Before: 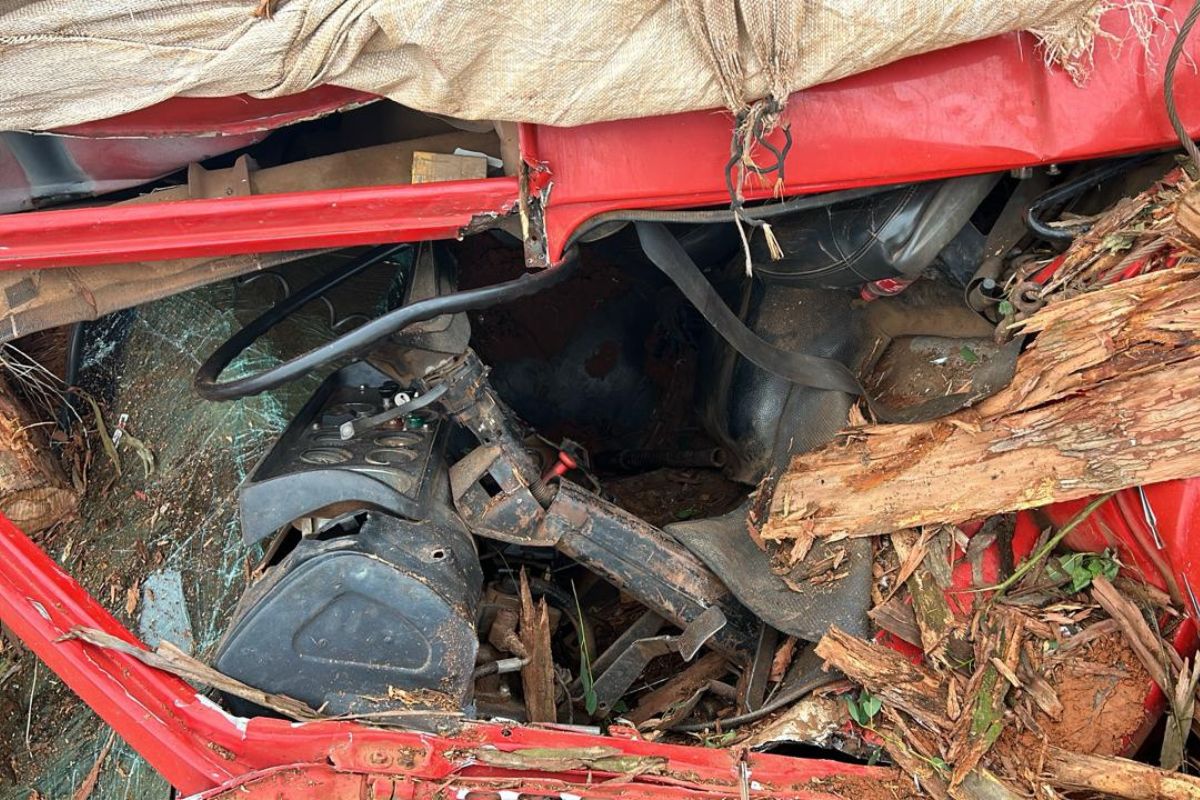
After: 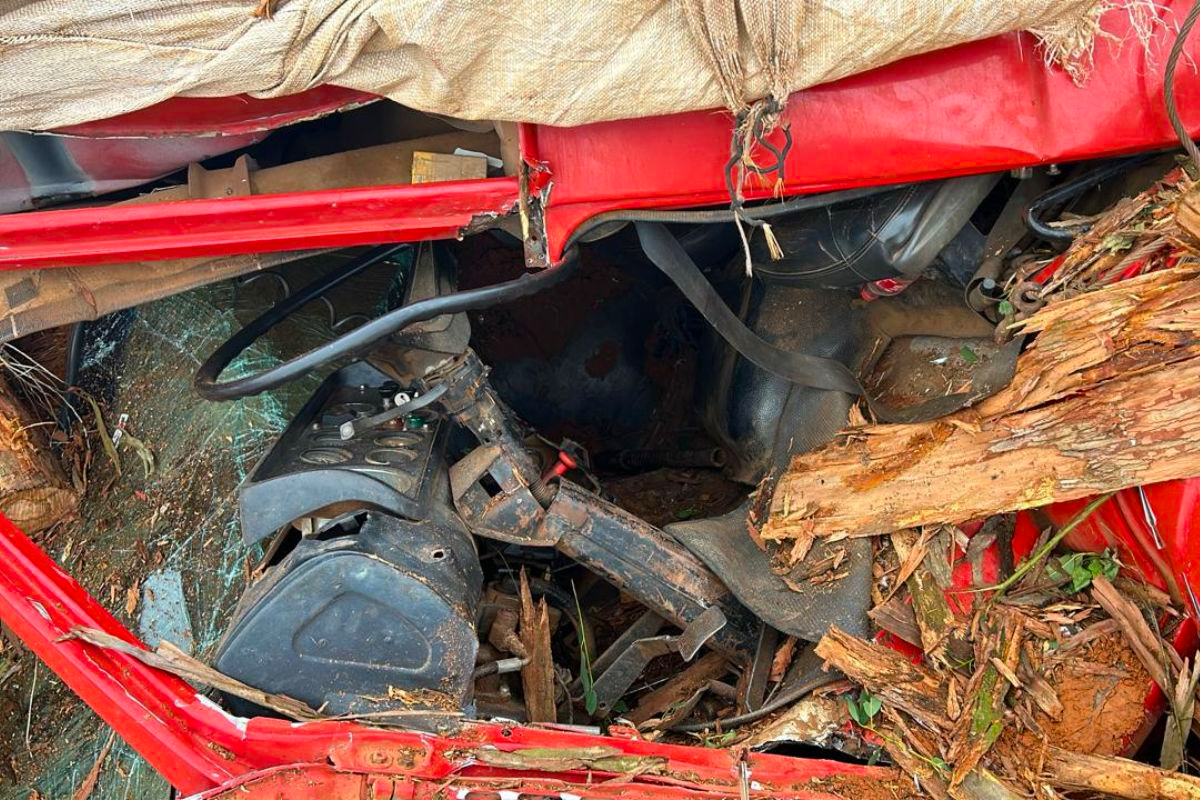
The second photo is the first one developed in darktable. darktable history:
color balance rgb: linear chroma grading › global chroma 8.33%, perceptual saturation grading › global saturation 18.52%, global vibrance 7.87%
